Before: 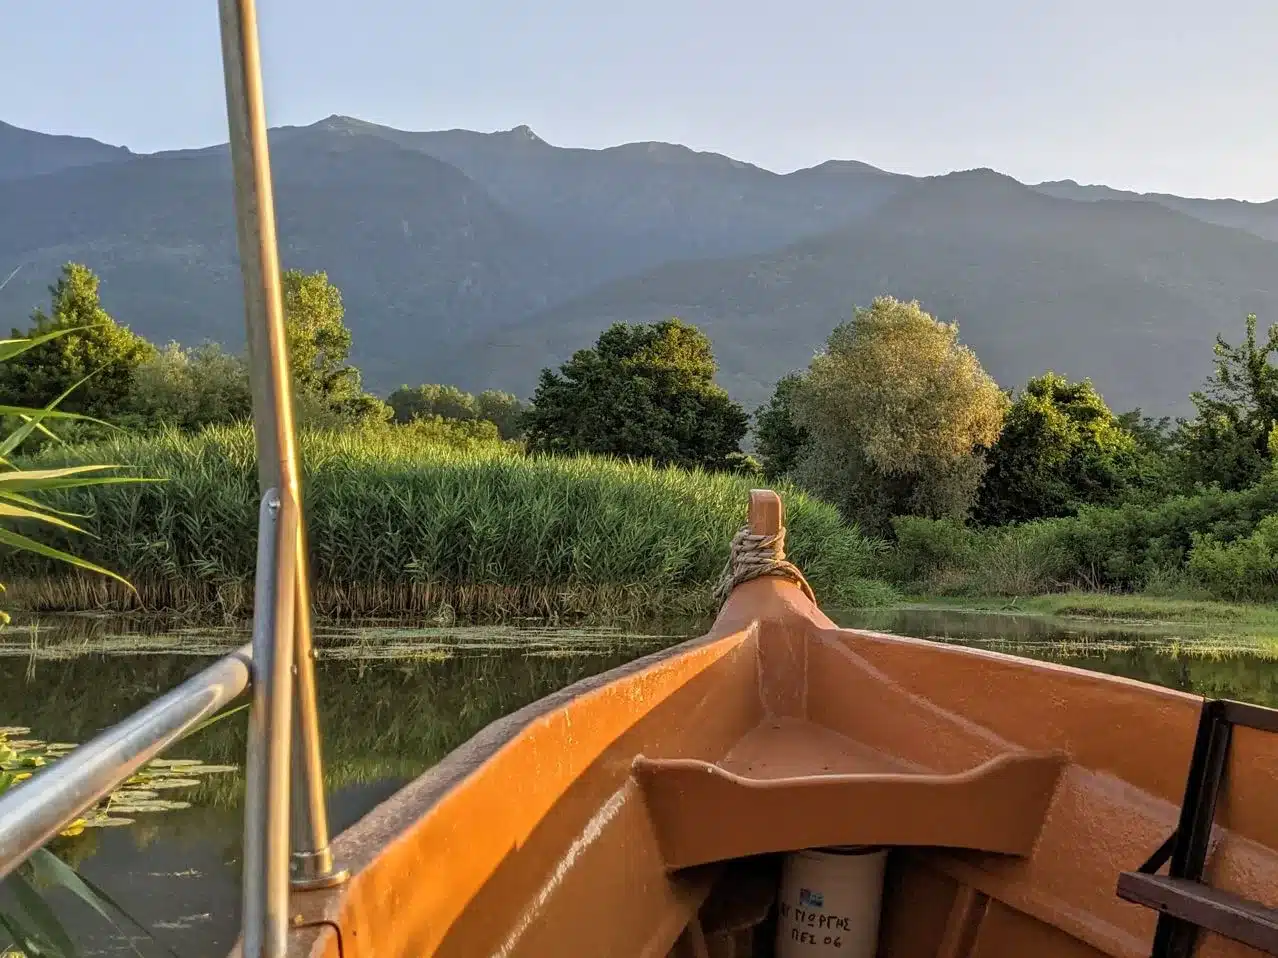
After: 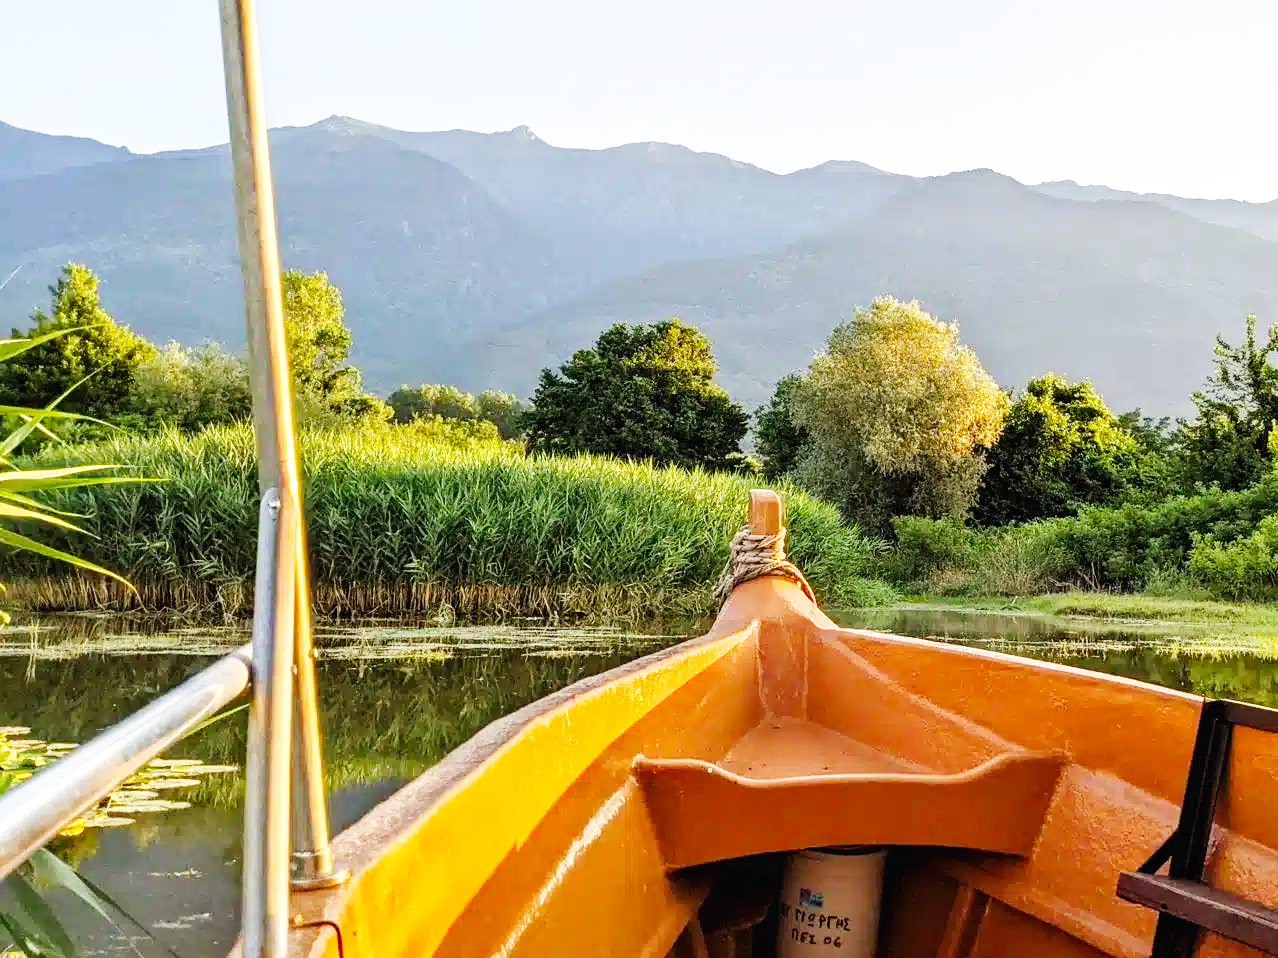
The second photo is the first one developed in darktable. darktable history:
exposure: exposure 0.02 EV, compensate highlight preservation false
base curve: curves: ch0 [(0, 0.003) (0.001, 0.002) (0.006, 0.004) (0.02, 0.022) (0.048, 0.086) (0.094, 0.234) (0.162, 0.431) (0.258, 0.629) (0.385, 0.8) (0.548, 0.918) (0.751, 0.988) (1, 1)], preserve colors none
color balance rgb: perceptual saturation grading › global saturation 10%
